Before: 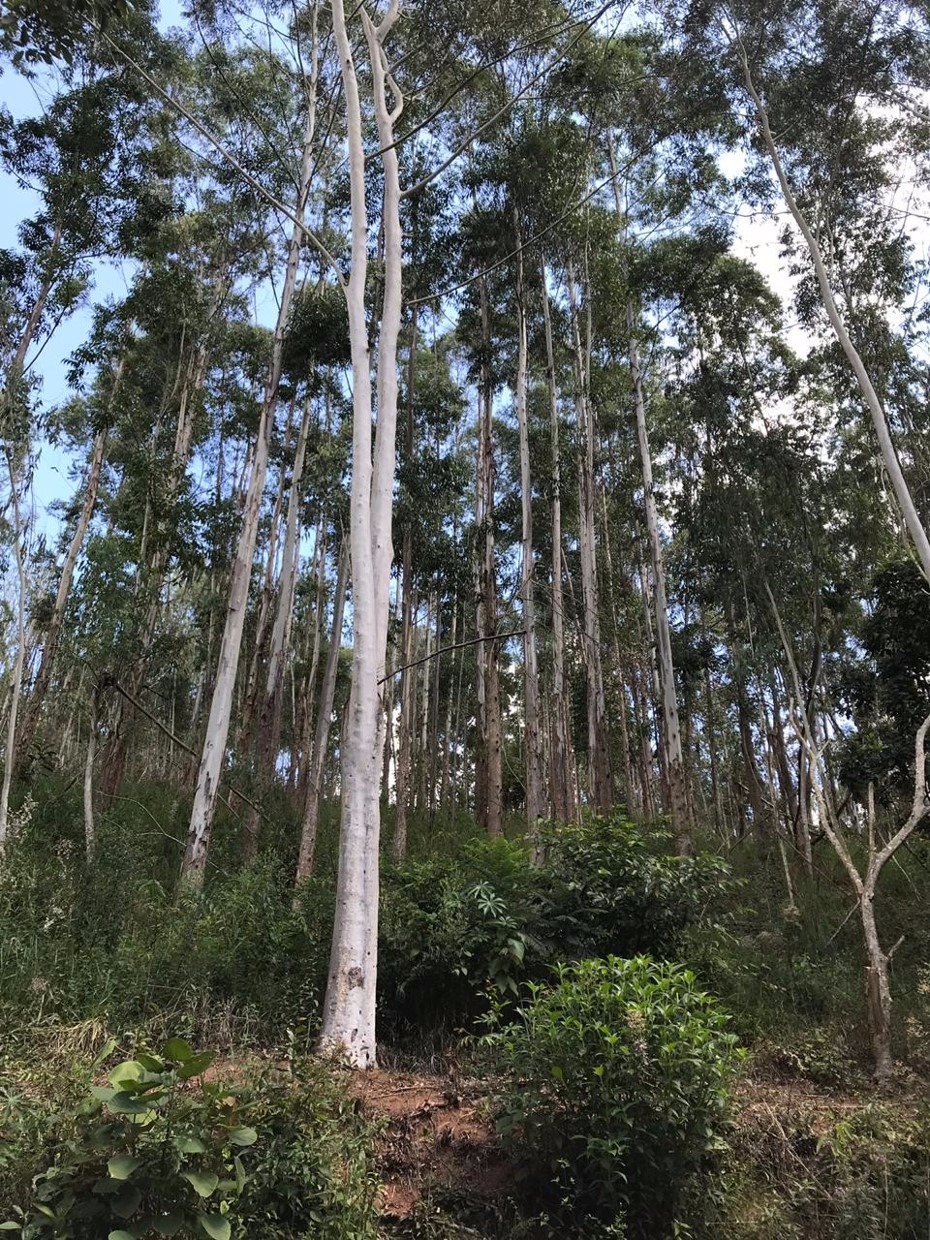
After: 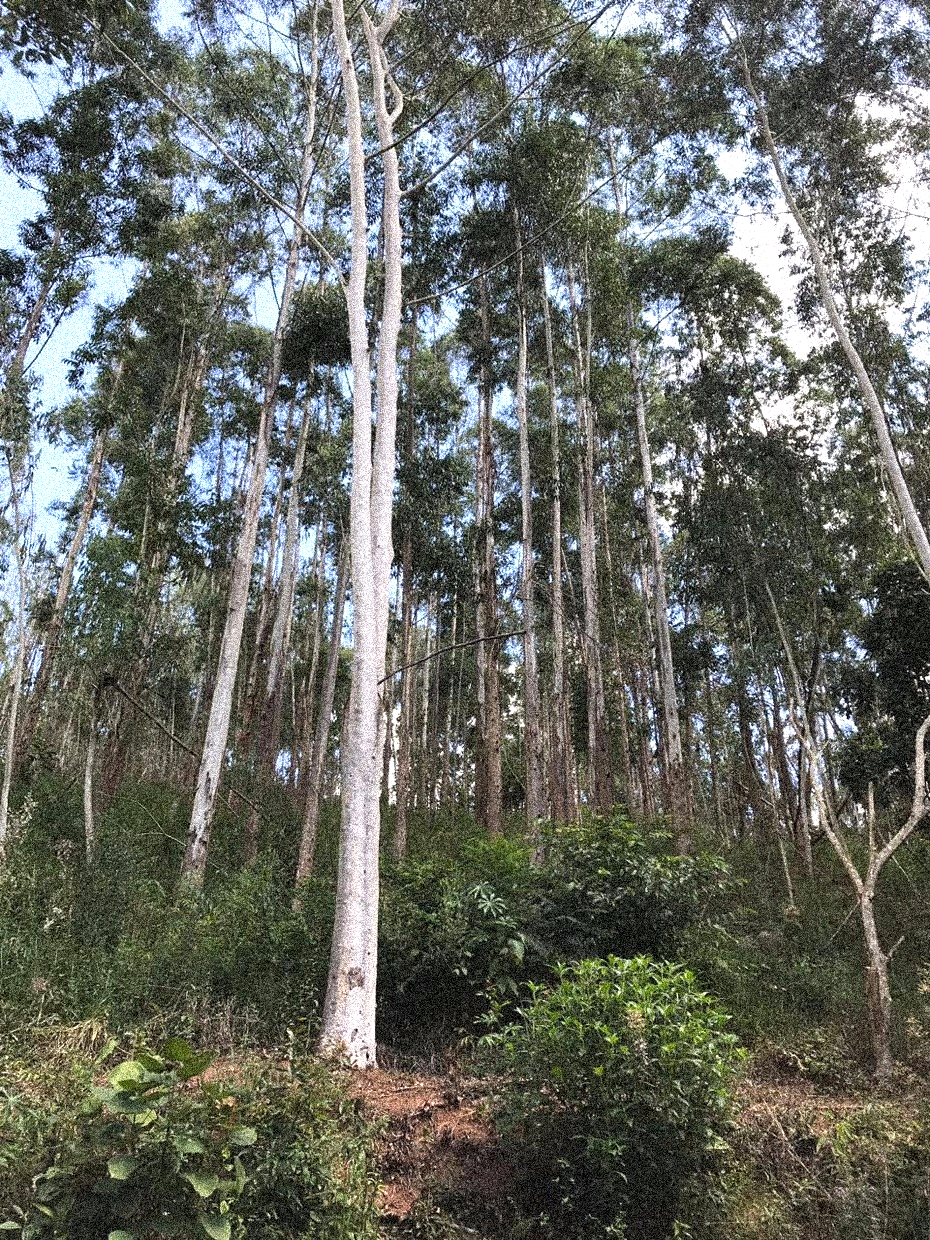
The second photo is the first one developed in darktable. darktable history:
exposure: black level correction -0.002, exposure 0.54 EV, compensate highlight preservation false
grain: coarseness 3.75 ISO, strength 100%, mid-tones bias 0%
